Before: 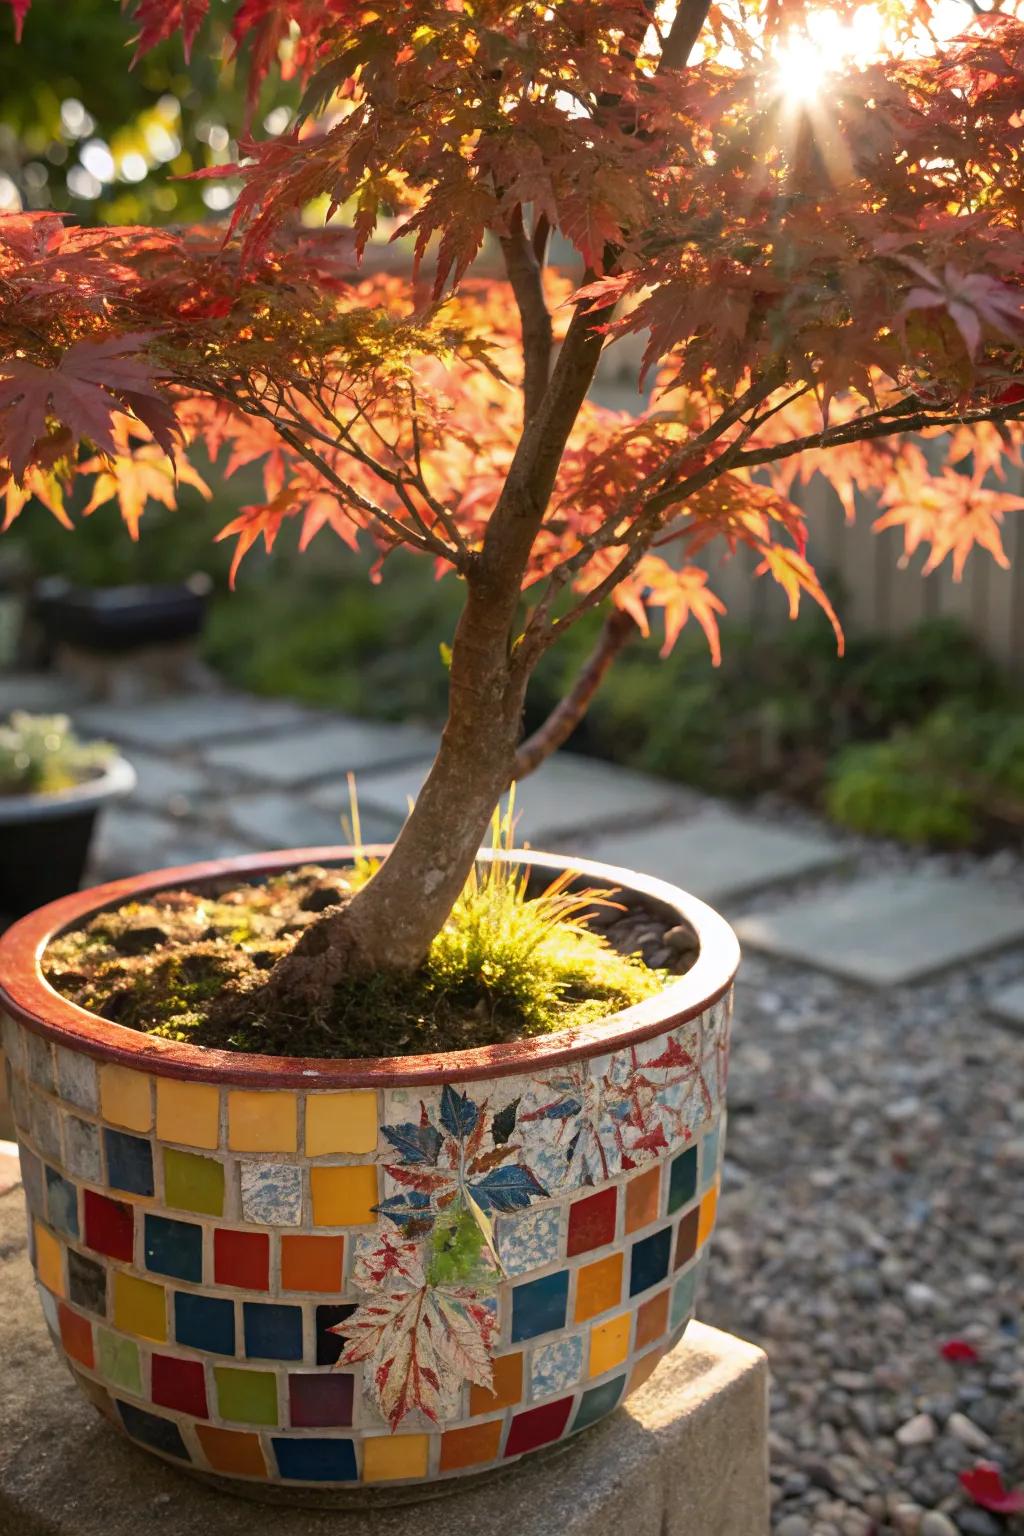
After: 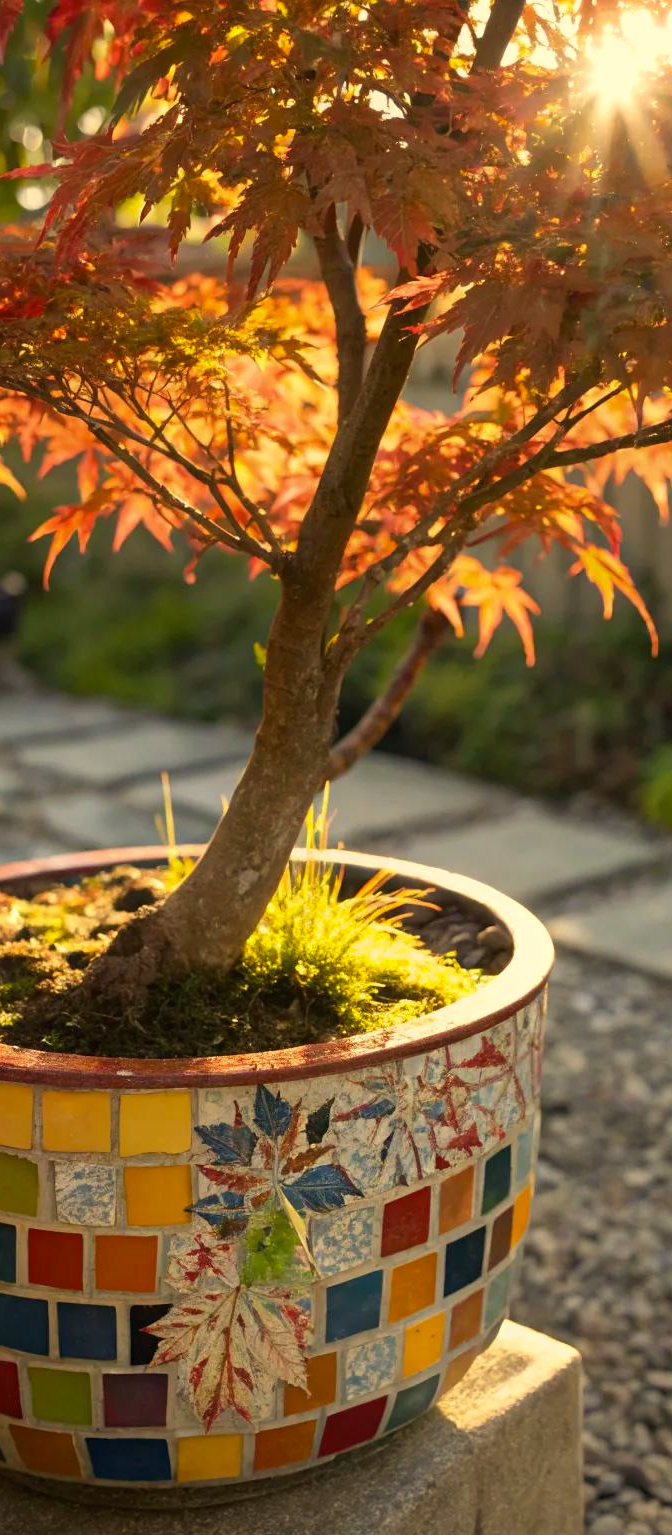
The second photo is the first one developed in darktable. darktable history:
crop and rotate: left 18.247%, right 16.083%
color correction: highlights a* 2.44, highlights b* 23.36
